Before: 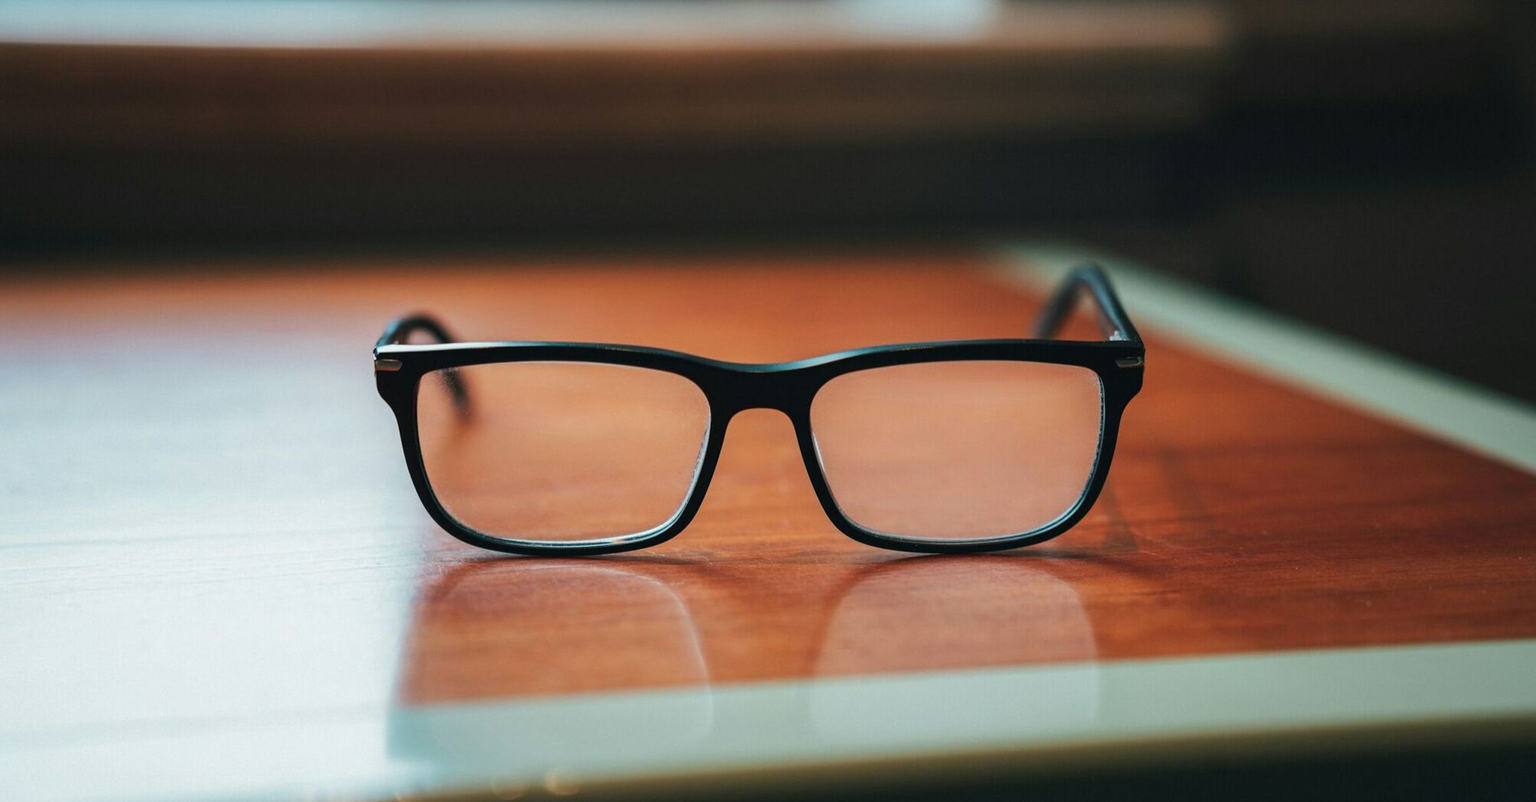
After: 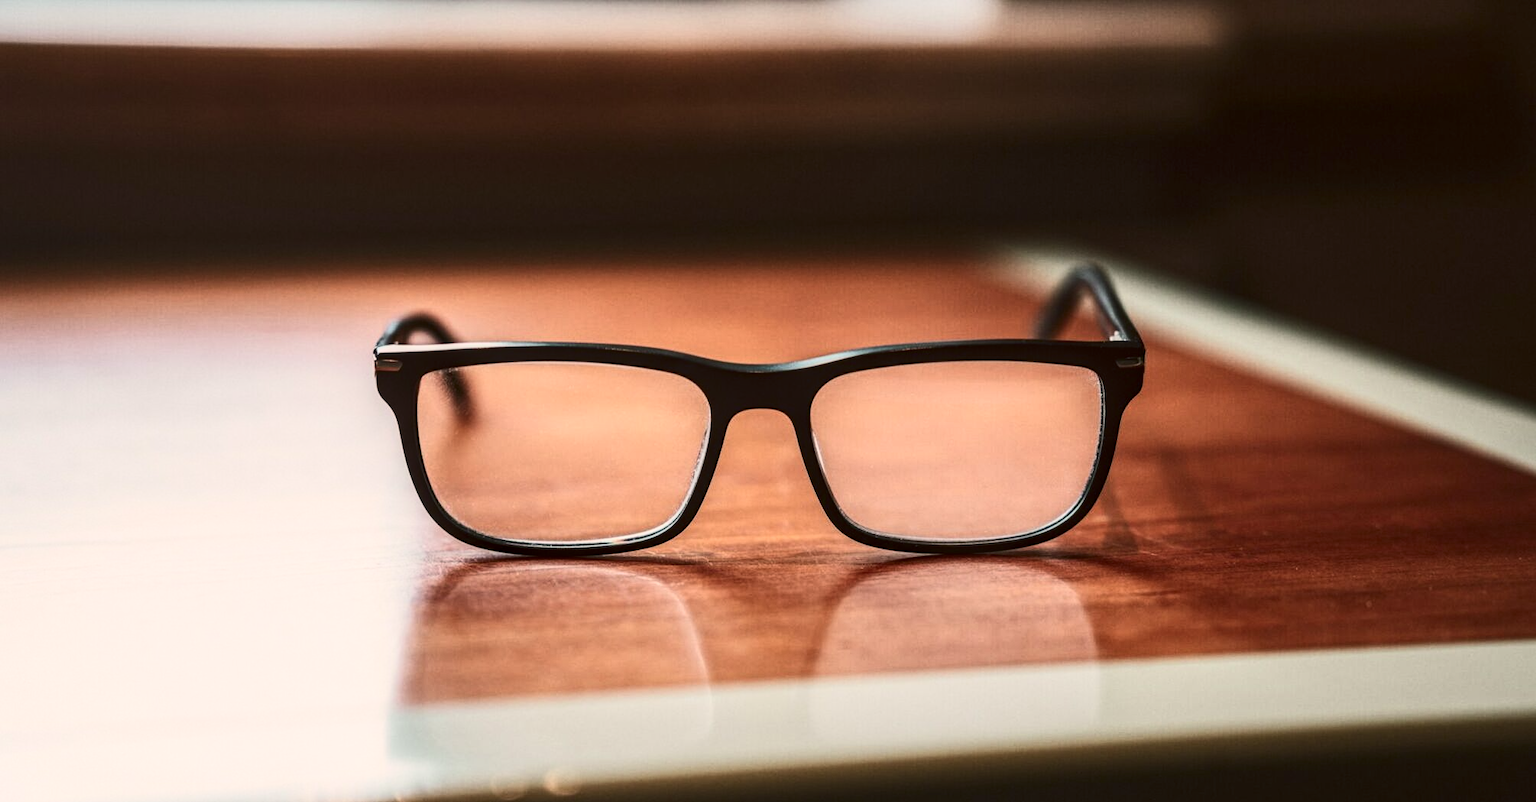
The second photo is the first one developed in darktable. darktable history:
contrast brightness saturation: contrast 0.385, brightness 0.112
color correction: highlights a* 10.25, highlights b* 9.73, shadows a* 8.23, shadows b* 8.26, saturation 0.785
local contrast: on, module defaults
